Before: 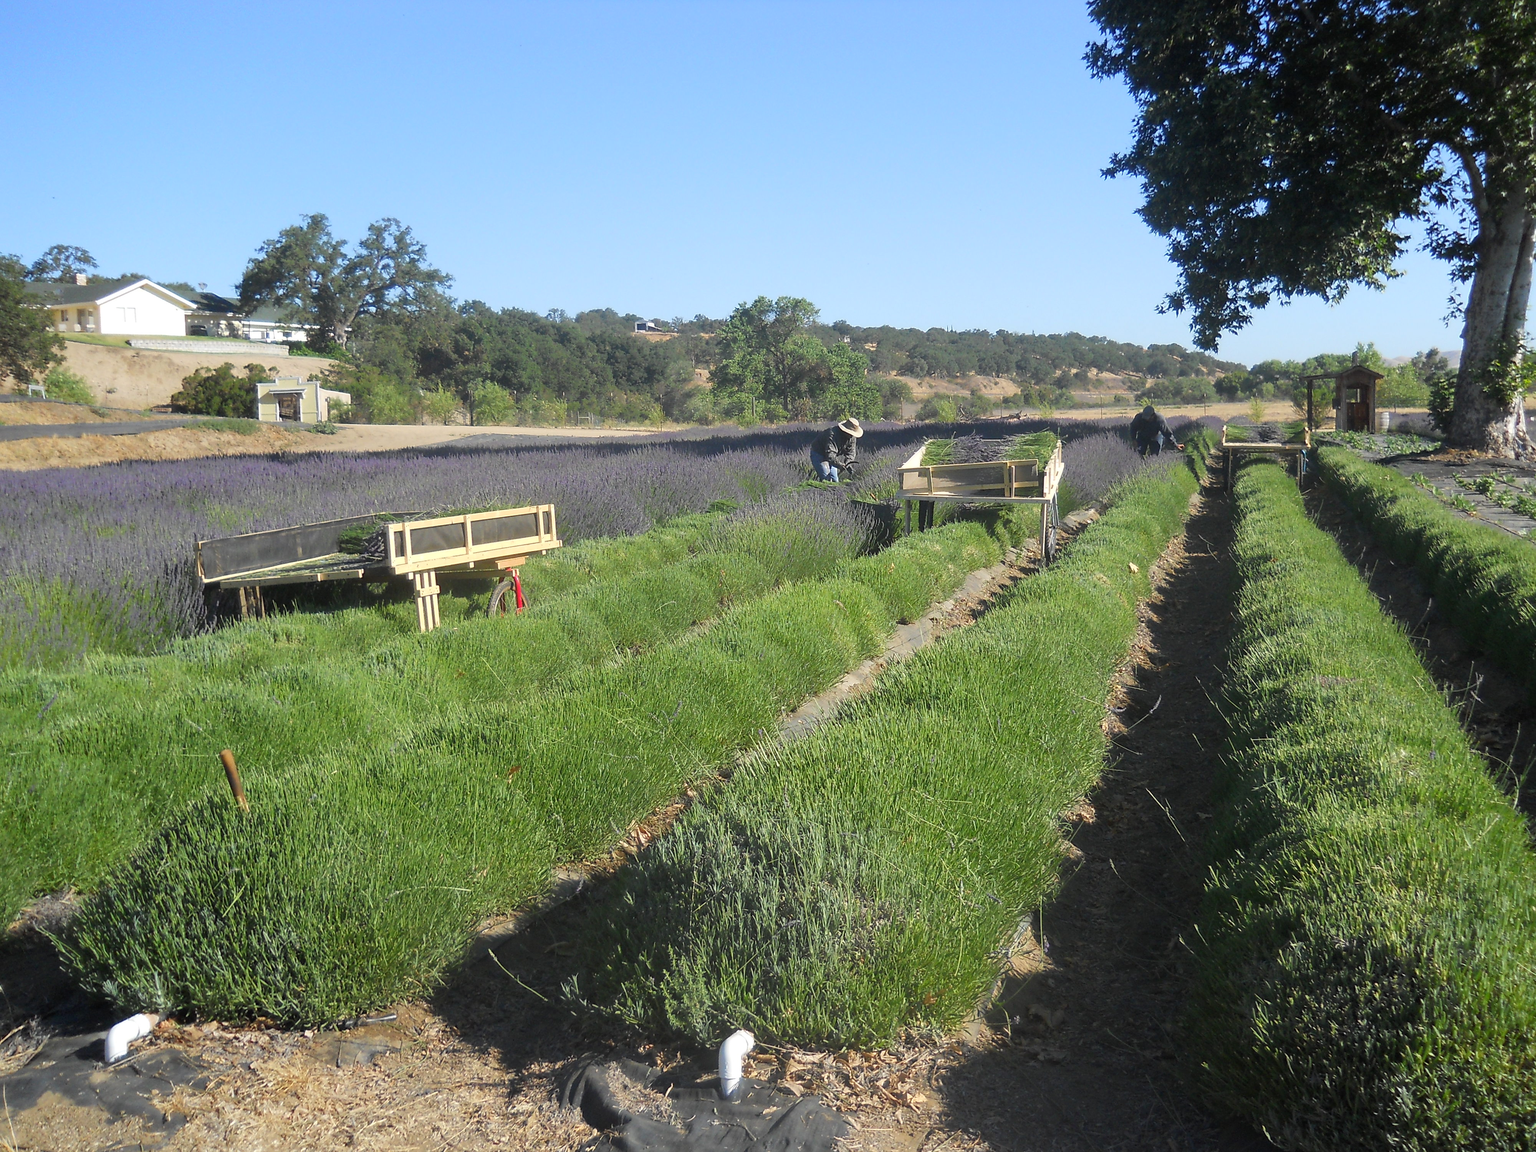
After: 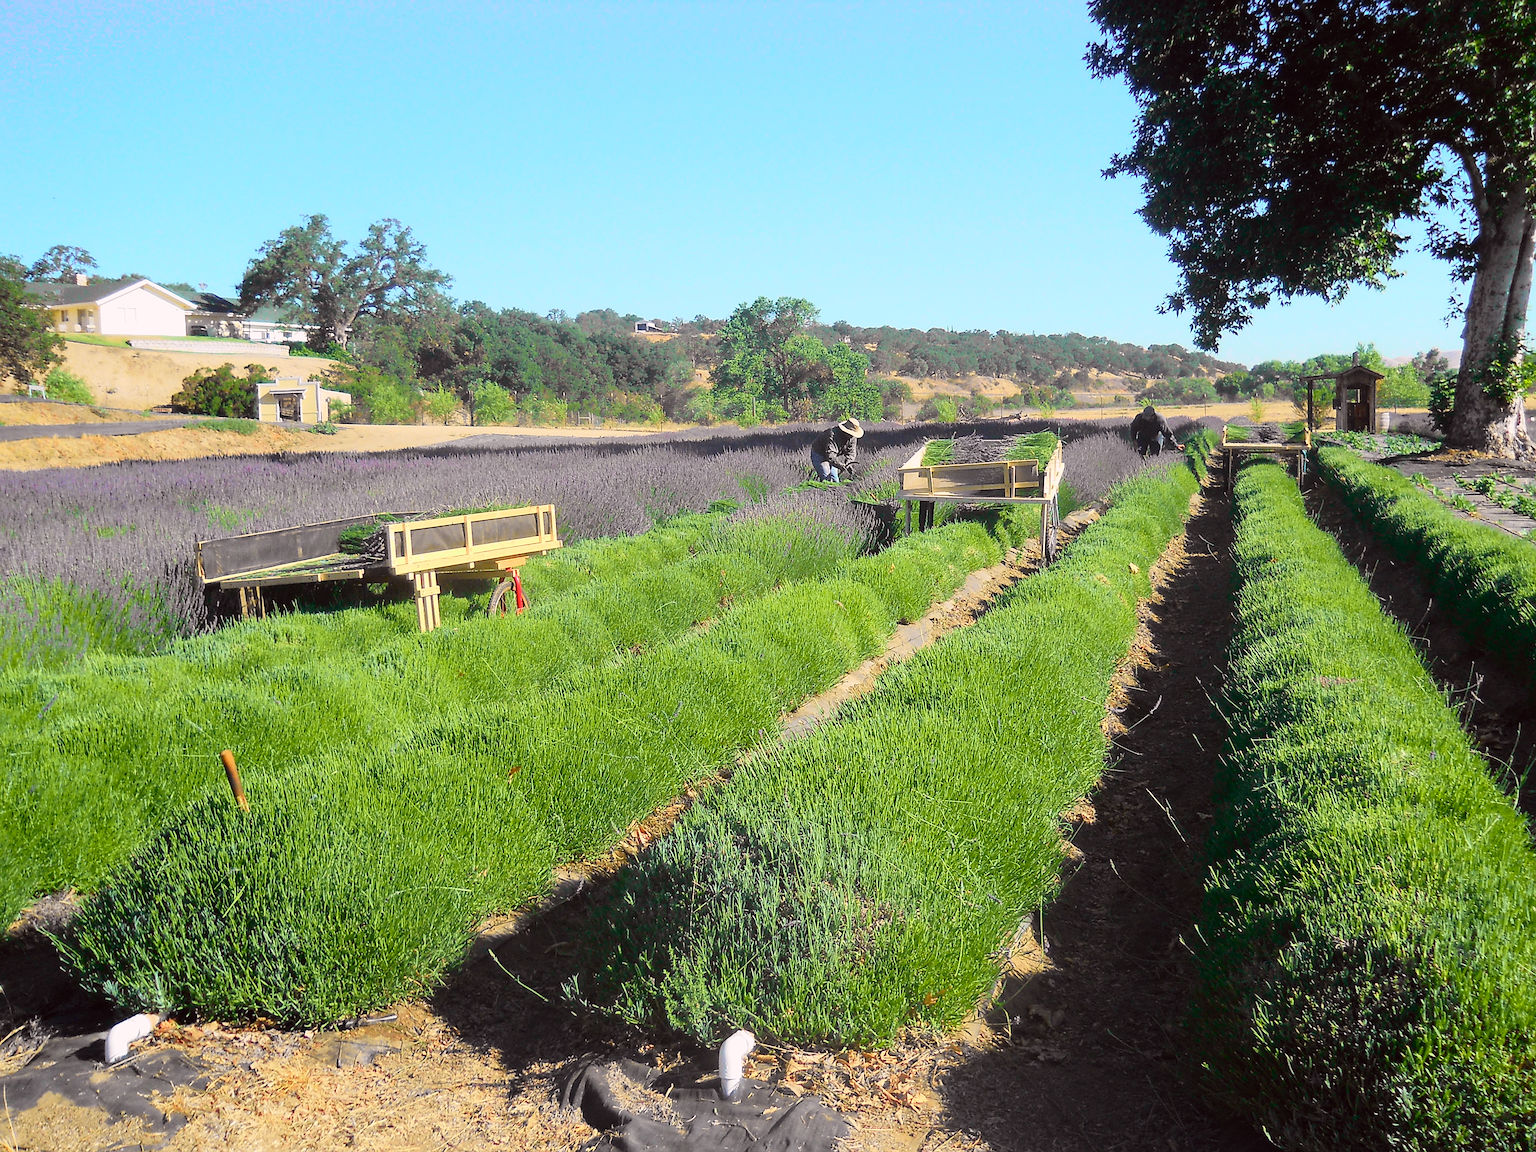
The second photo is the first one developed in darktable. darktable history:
sharpen: on, module defaults
tone curve: curves: ch0 [(0, 0.012) (0.144, 0.137) (0.326, 0.386) (0.489, 0.573) (0.656, 0.763) (0.849, 0.902) (1, 0.974)]; ch1 [(0, 0) (0.366, 0.367) (0.475, 0.453) (0.487, 0.501) (0.519, 0.527) (0.544, 0.579) (0.562, 0.619) (0.622, 0.694) (1, 1)]; ch2 [(0, 0) (0.333, 0.346) (0.375, 0.375) (0.424, 0.43) (0.476, 0.492) (0.502, 0.503) (0.533, 0.541) (0.572, 0.615) (0.605, 0.656) (0.641, 0.709) (1, 1)], color space Lab, independent channels, preserve colors none
